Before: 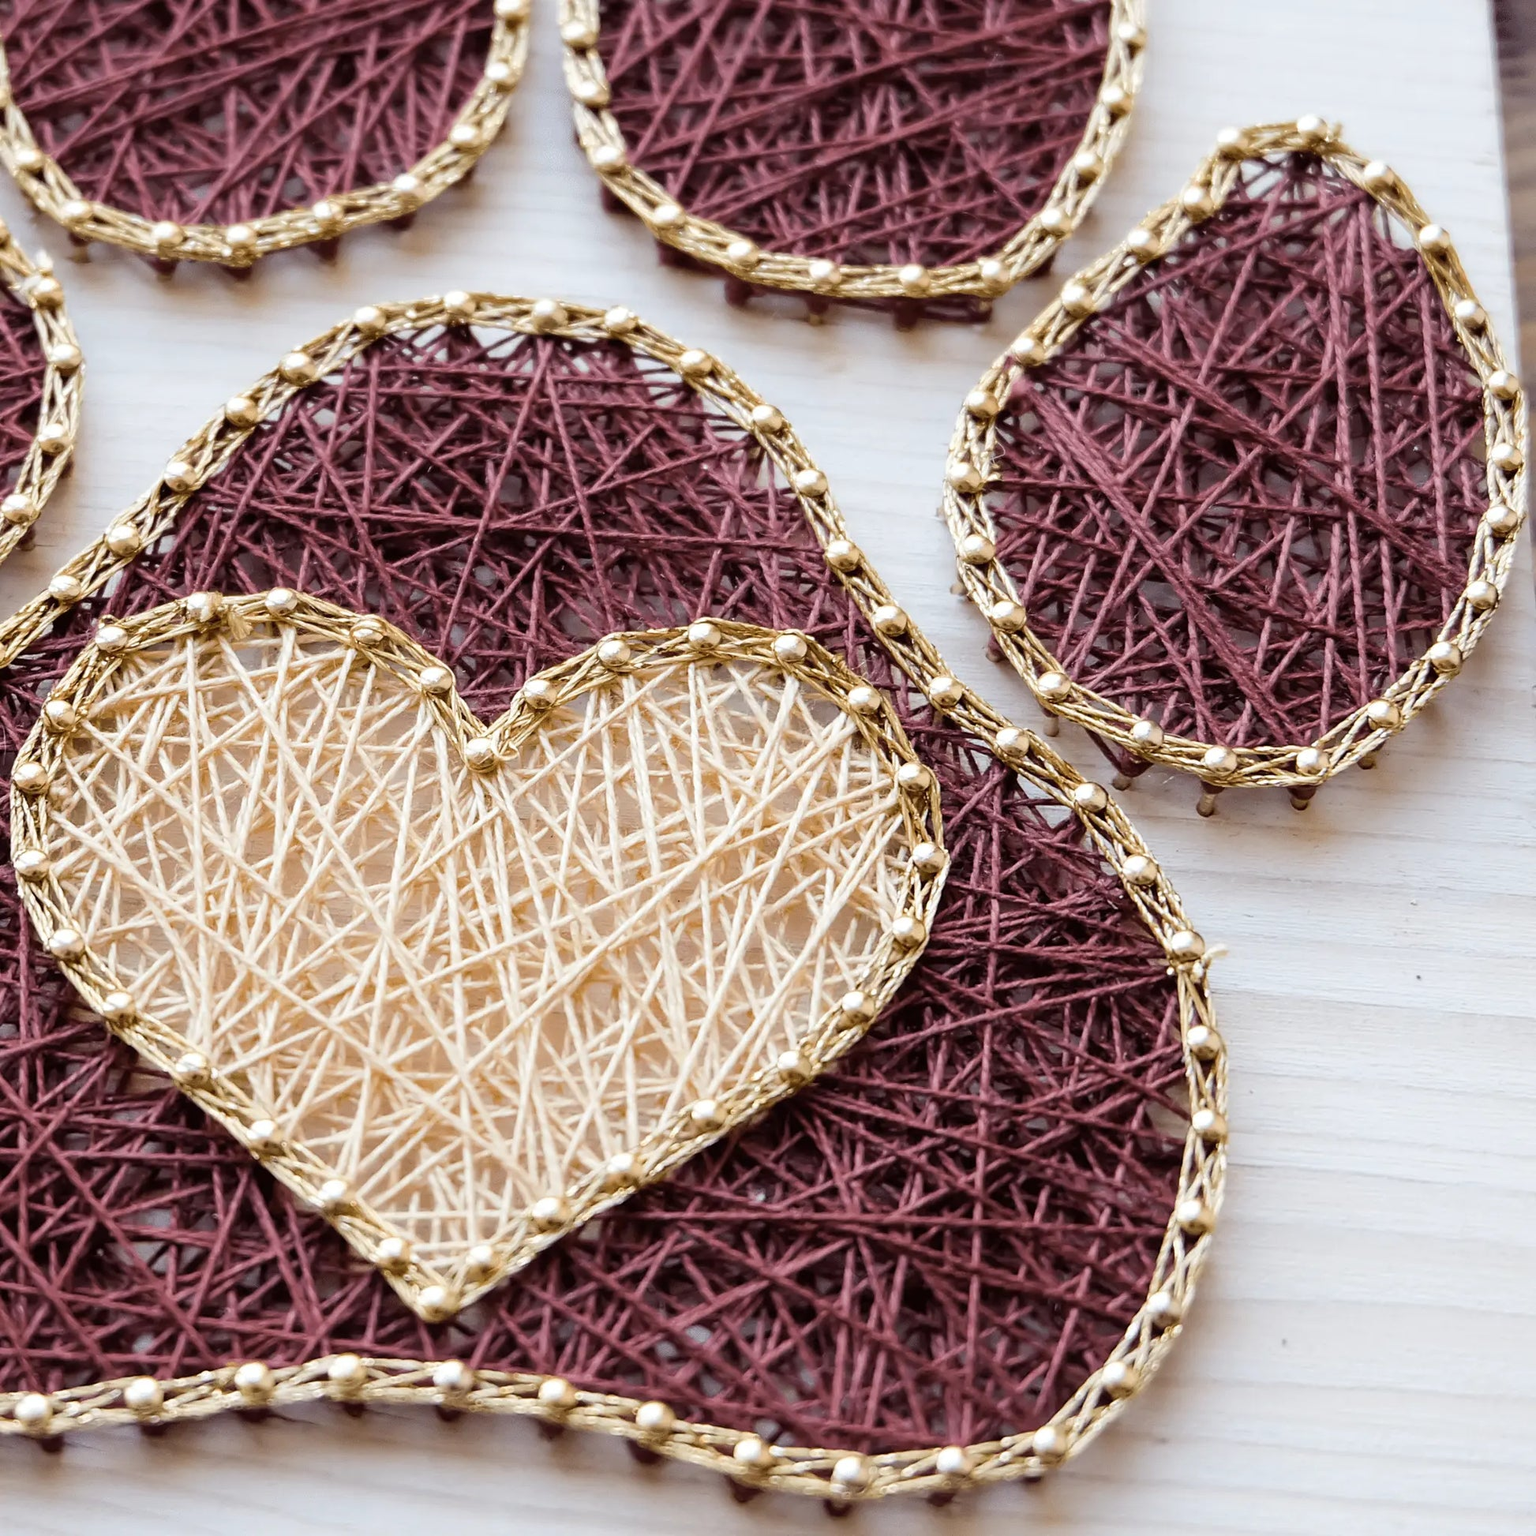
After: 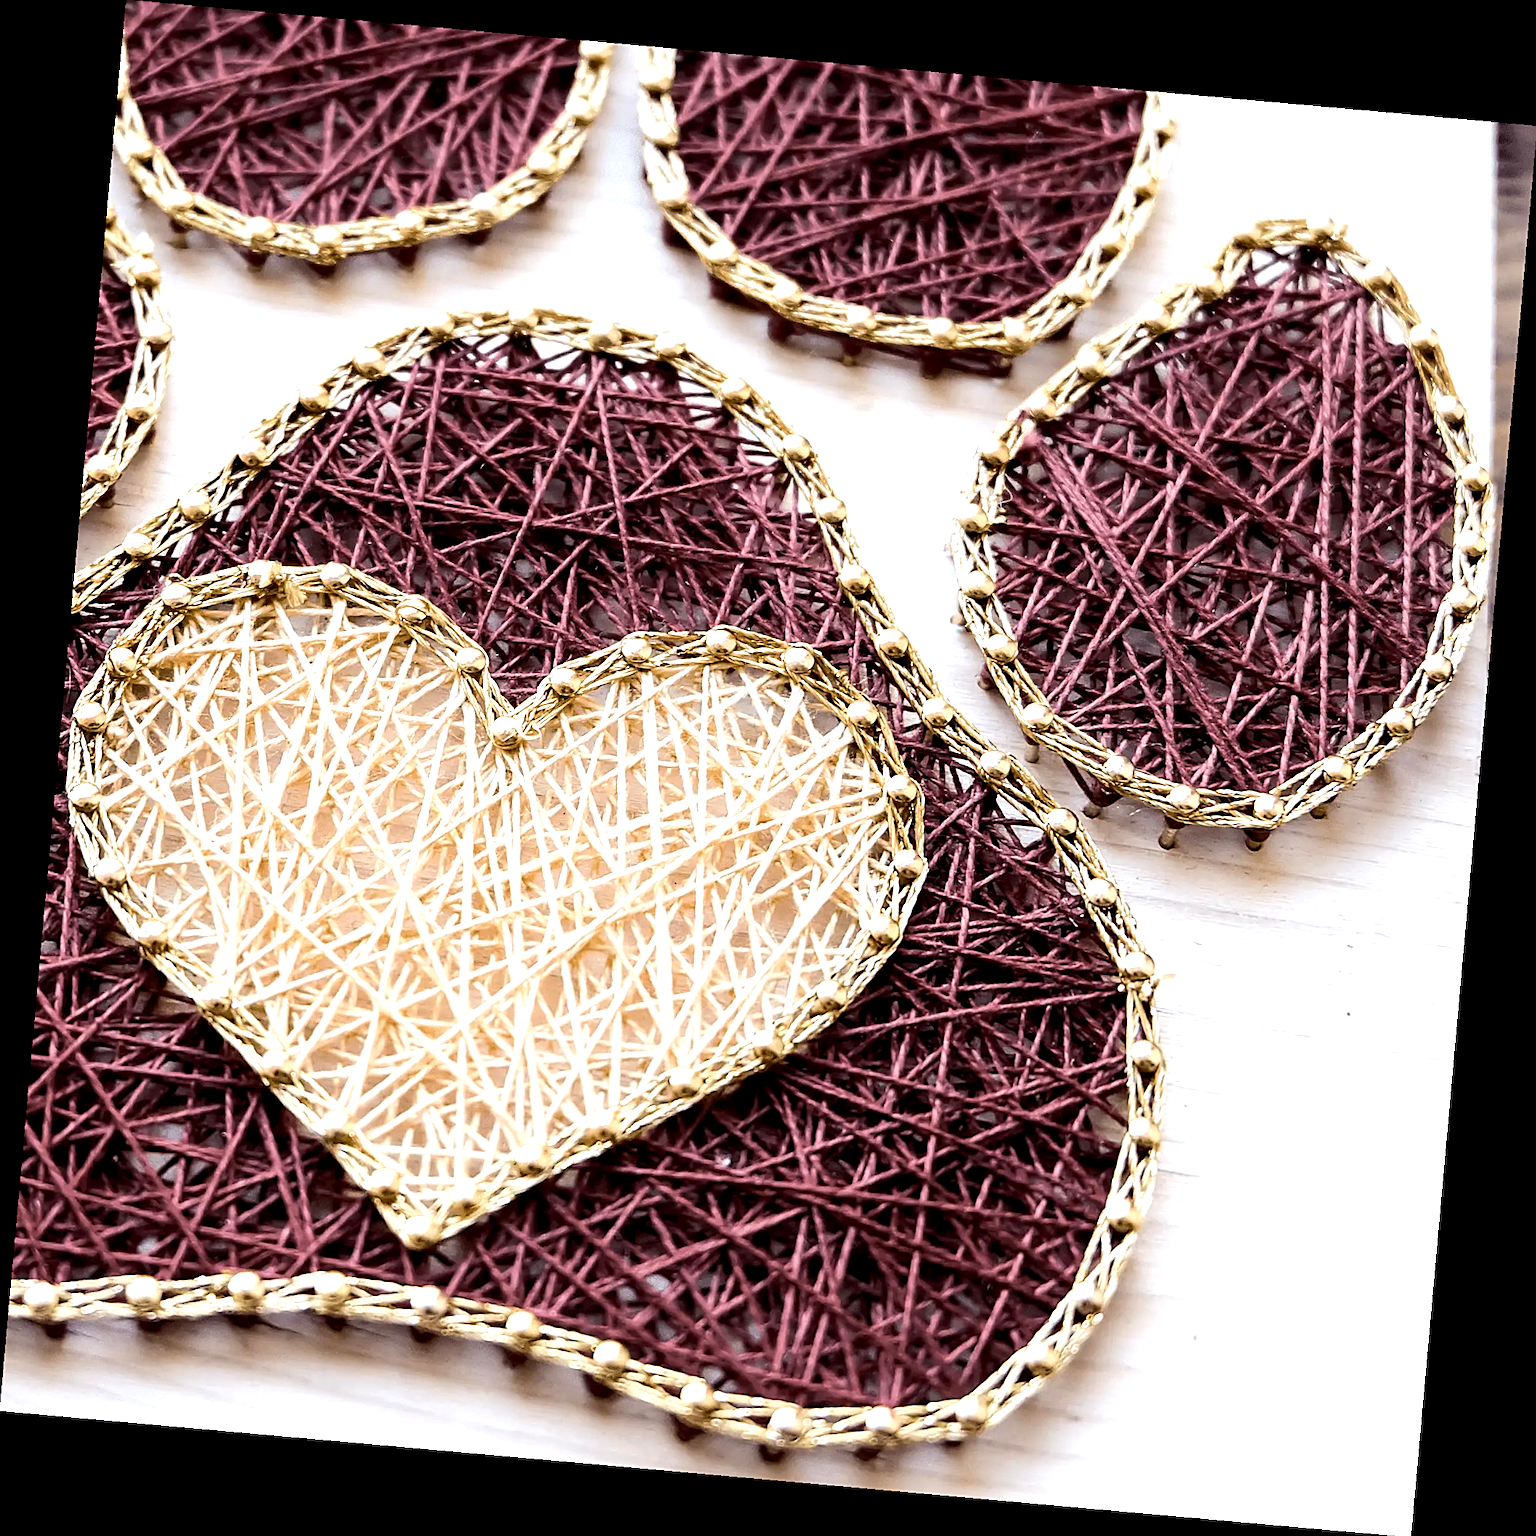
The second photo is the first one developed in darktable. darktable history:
sharpen: on, module defaults
exposure: black level correction 0.007, exposure 0.093 EV, compensate highlight preservation false
tone equalizer: -8 EV -0.75 EV, -7 EV -0.7 EV, -6 EV -0.6 EV, -5 EV -0.4 EV, -3 EV 0.4 EV, -2 EV 0.6 EV, -1 EV 0.7 EV, +0 EV 0.75 EV, edges refinement/feathering 500, mask exposure compensation -1.57 EV, preserve details no
rotate and perspective: rotation 5.12°, automatic cropping off
